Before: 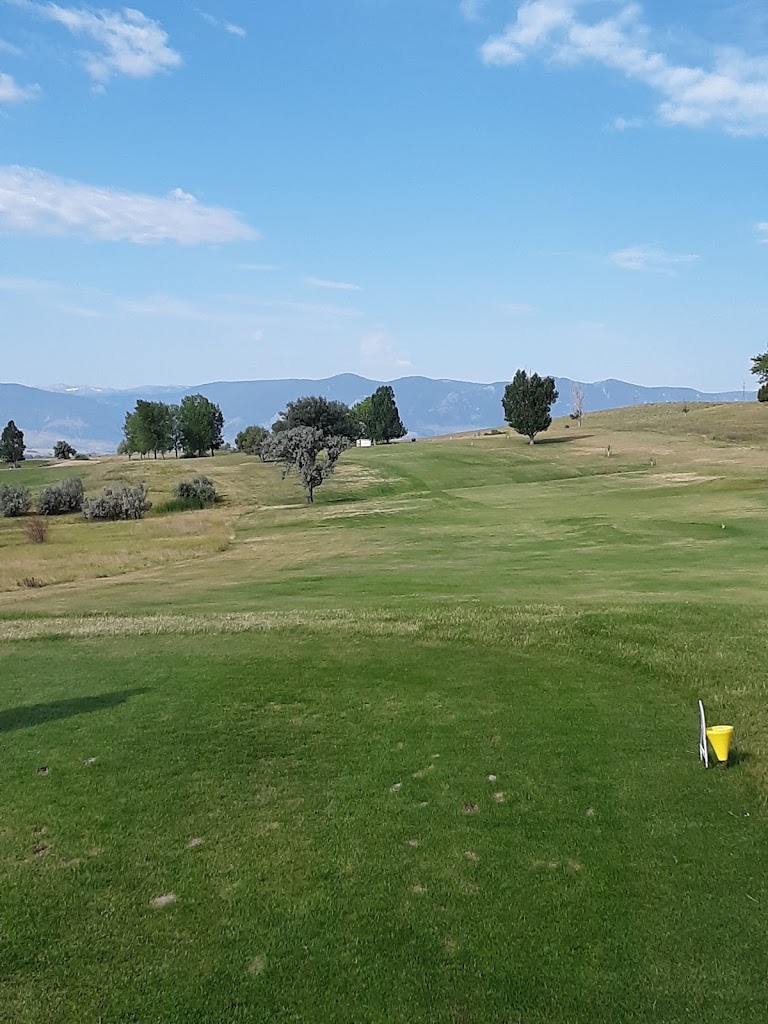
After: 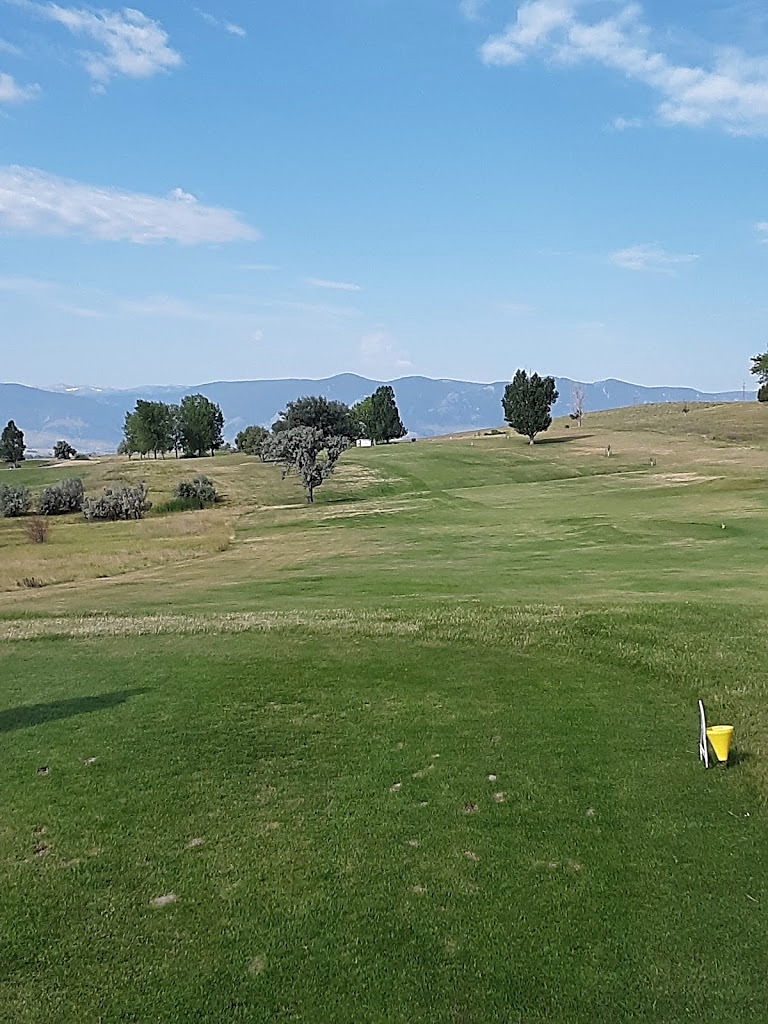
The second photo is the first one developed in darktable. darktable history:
sharpen: on, module defaults
contrast brightness saturation: contrast 0.01, saturation -0.049
shadows and highlights: shadows 24.92, highlights -23.29
